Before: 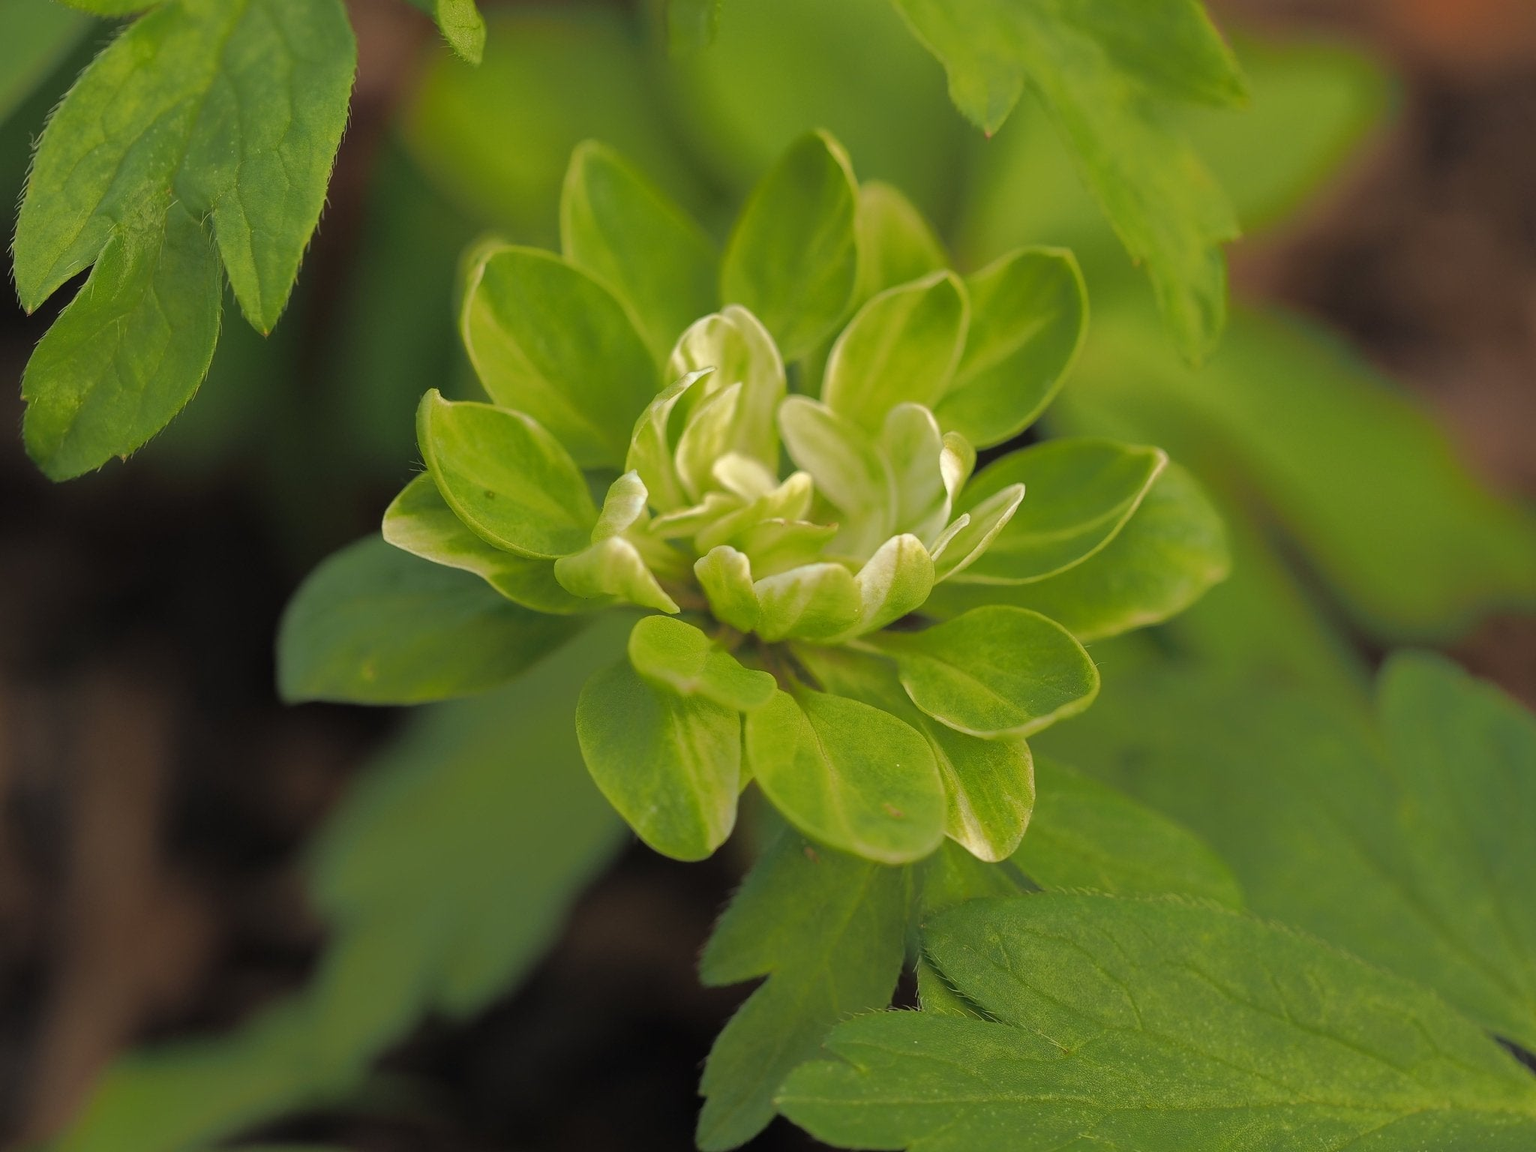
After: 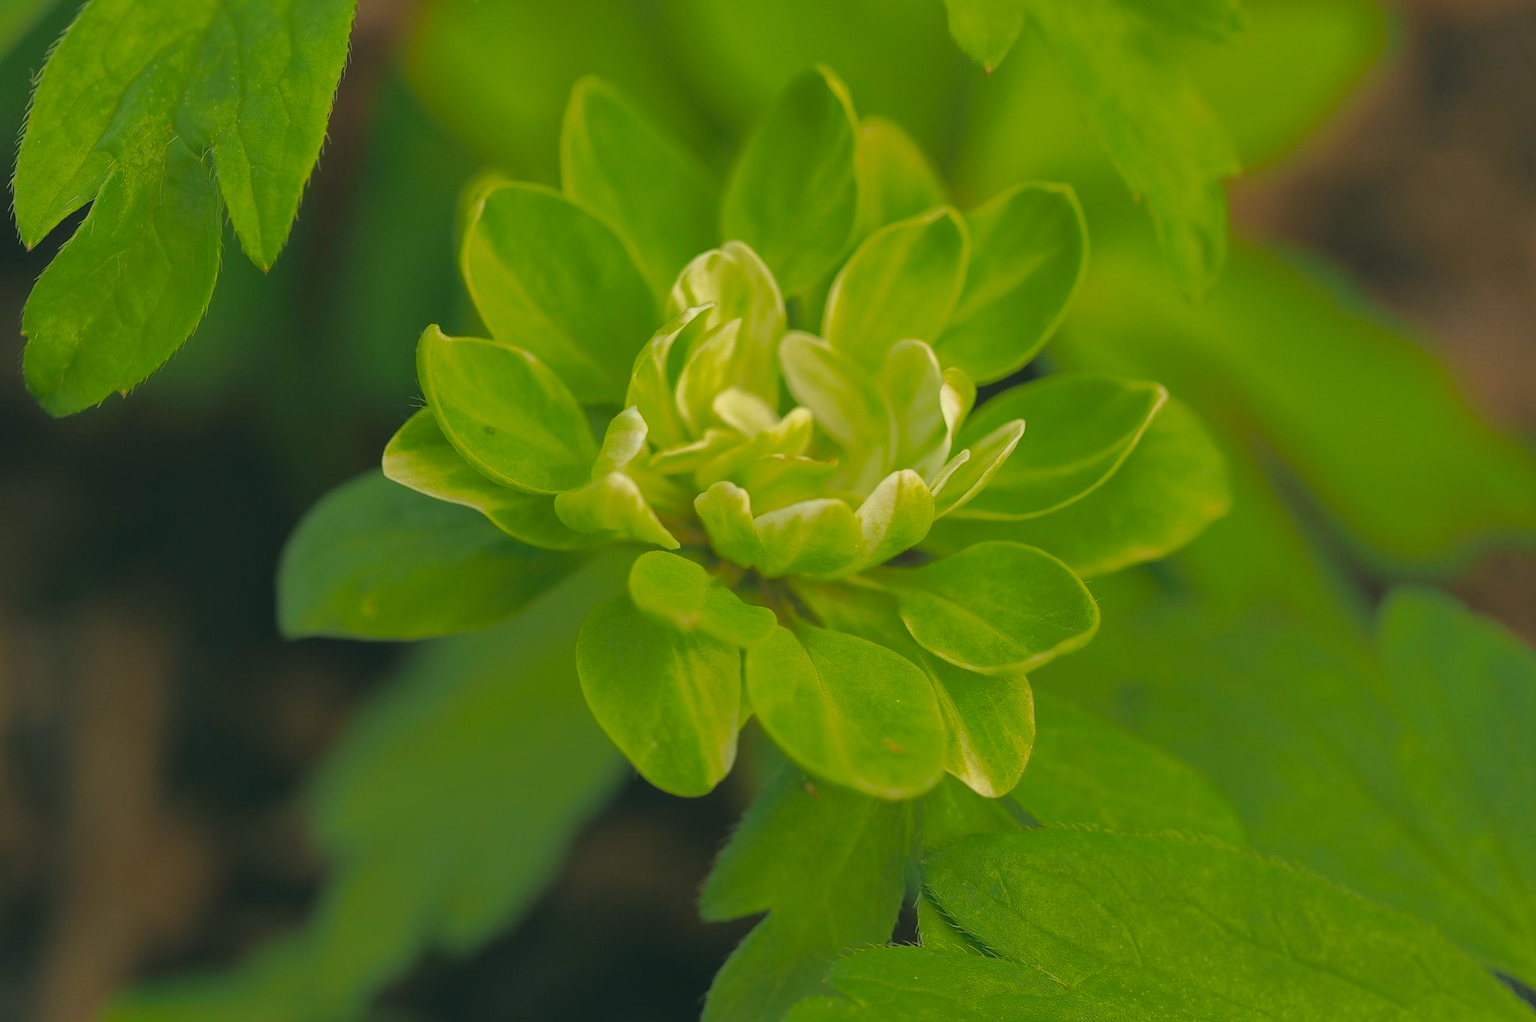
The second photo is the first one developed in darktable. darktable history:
crop and rotate: top 5.609%, bottom 5.609%
contrast brightness saturation: contrast -0.19, saturation 0.19
color correction: highlights a* -0.482, highlights b* 9.48, shadows a* -9.48, shadows b* 0.803
